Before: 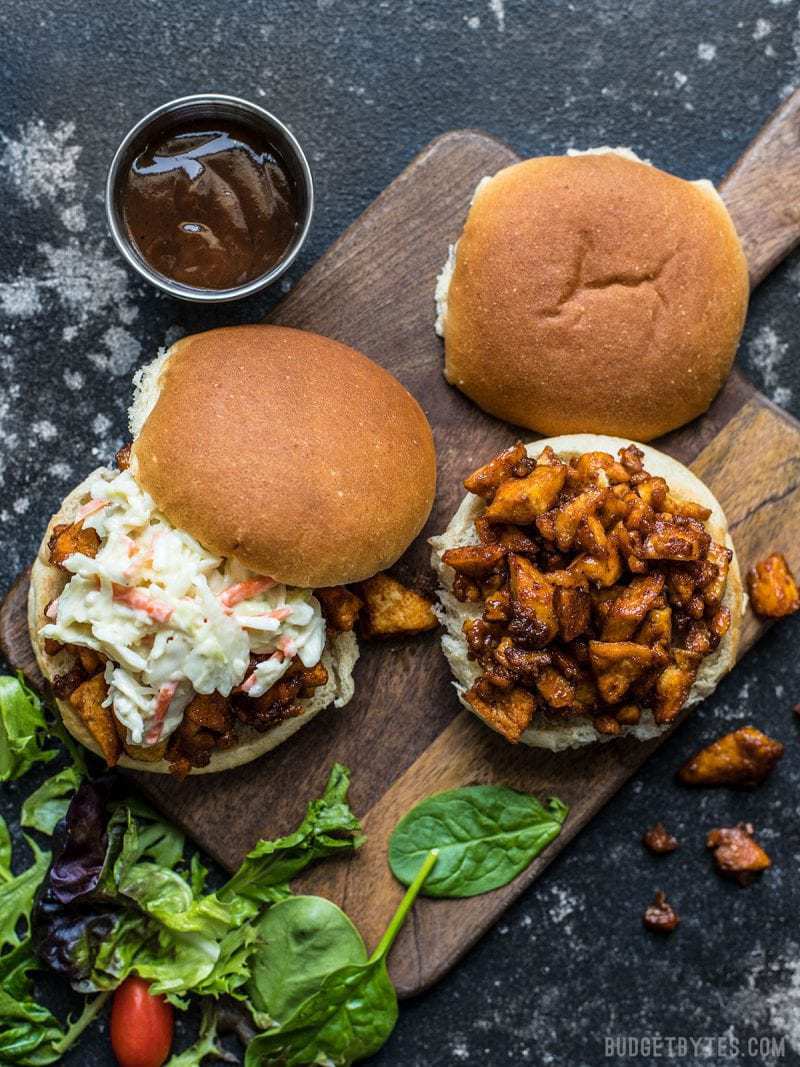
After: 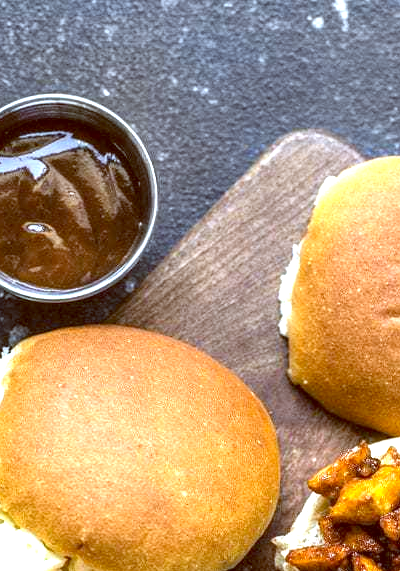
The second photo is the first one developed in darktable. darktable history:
white balance: red 0.948, green 1.02, blue 1.176
exposure: black level correction 0, exposure 1.2 EV, compensate exposure bias true, compensate highlight preservation false
crop: left 19.556%, right 30.401%, bottom 46.458%
color balance: lift [1.001, 1.007, 1, 0.993], gamma [1.023, 1.026, 1.01, 0.974], gain [0.964, 1.059, 1.073, 0.927]
